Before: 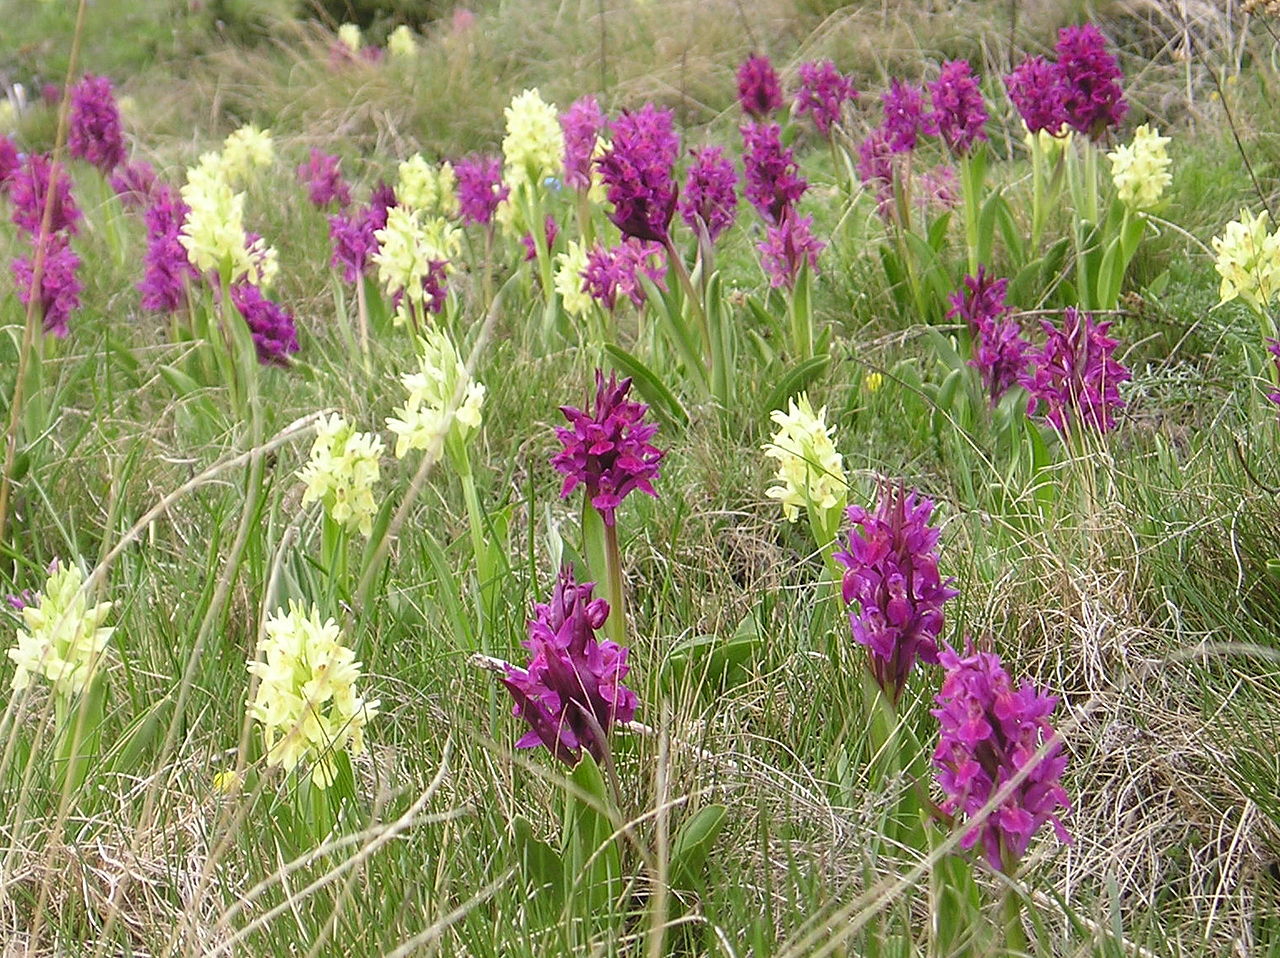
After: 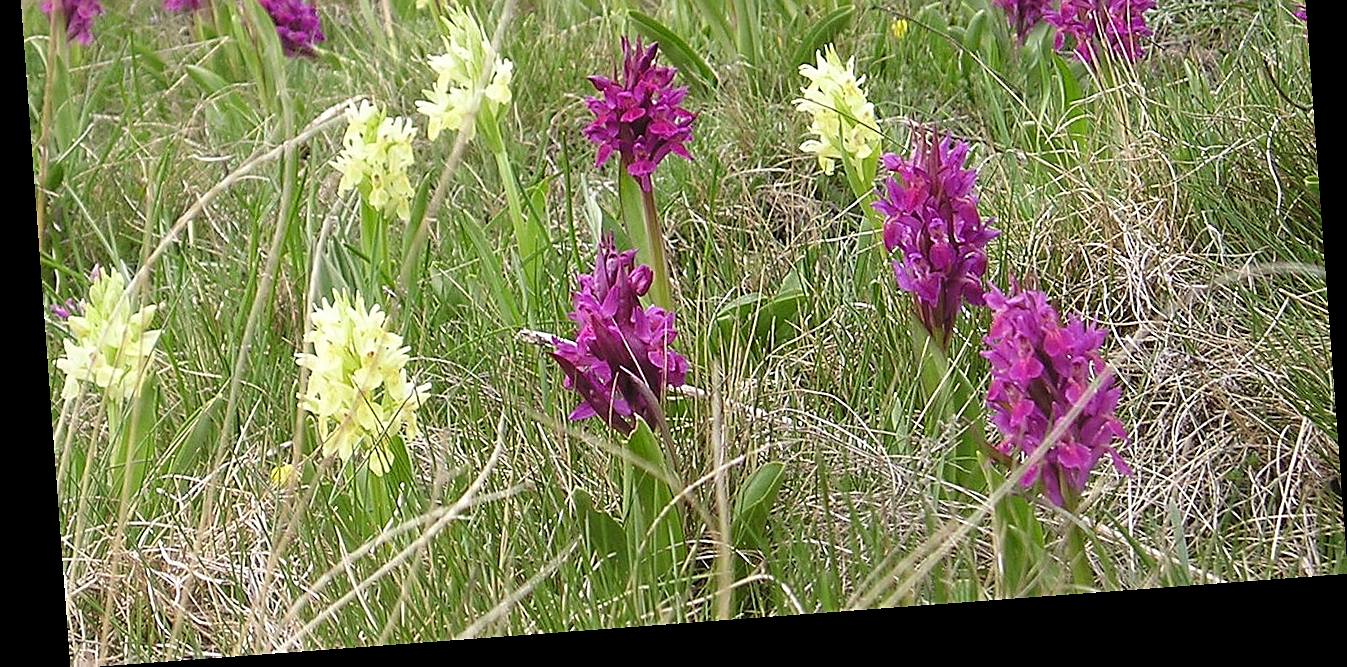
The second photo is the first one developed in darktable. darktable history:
rotate and perspective: rotation -4.25°, automatic cropping off
sharpen: on, module defaults
crop and rotate: top 36.435%
